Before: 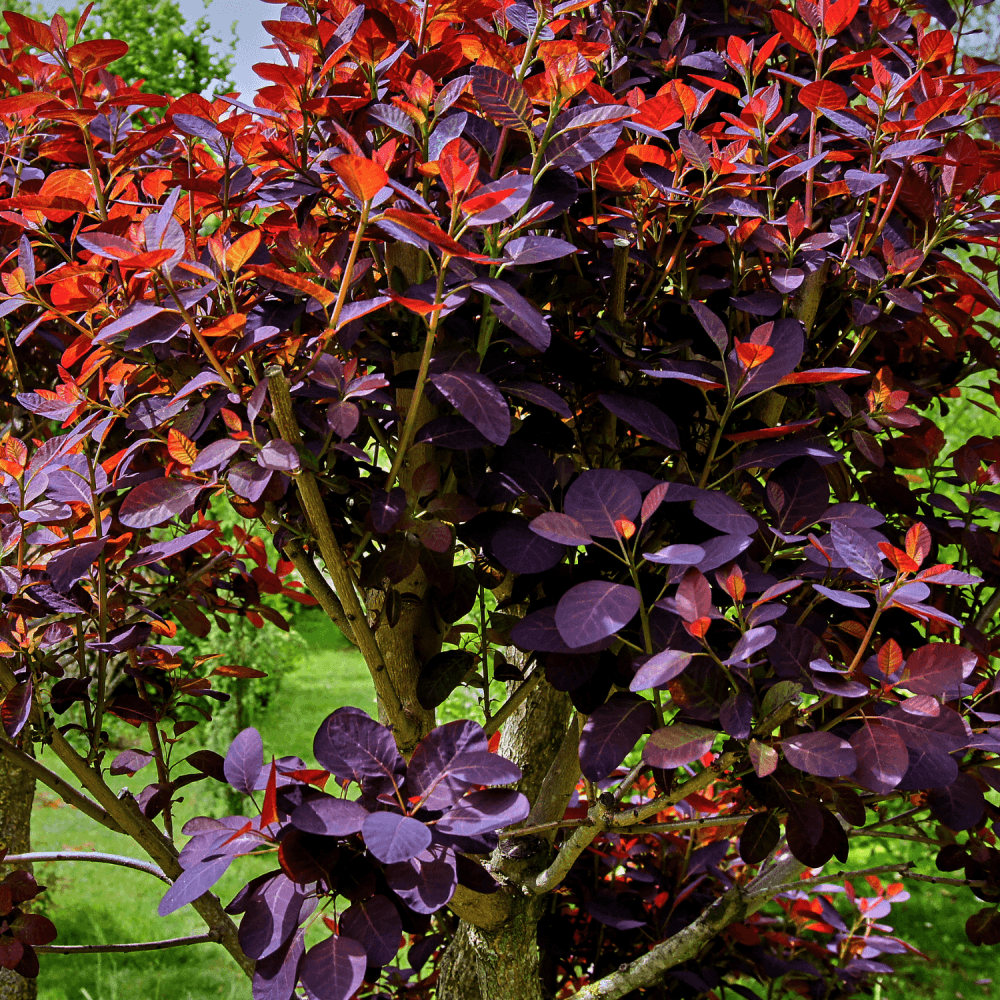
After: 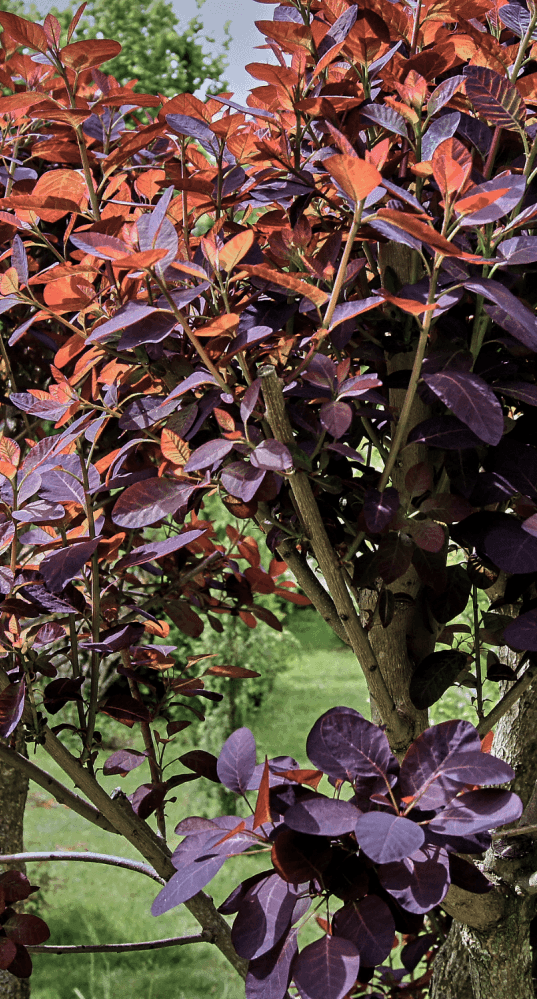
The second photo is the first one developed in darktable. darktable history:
color zones: curves: ch0 [(0, 0.559) (0.153, 0.551) (0.229, 0.5) (0.429, 0.5) (0.571, 0.5) (0.714, 0.5) (0.857, 0.5) (1, 0.559)]; ch1 [(0, 0.417) (0.112, 0.336) (0.213, 0.26) (0.429, 0.34) (0.571, 0.35) (0.683, 0.331) (0.857, 0.344) (1, 0.417)]
crop: left 0.742%, right 45.538%, bottom 0.08%
